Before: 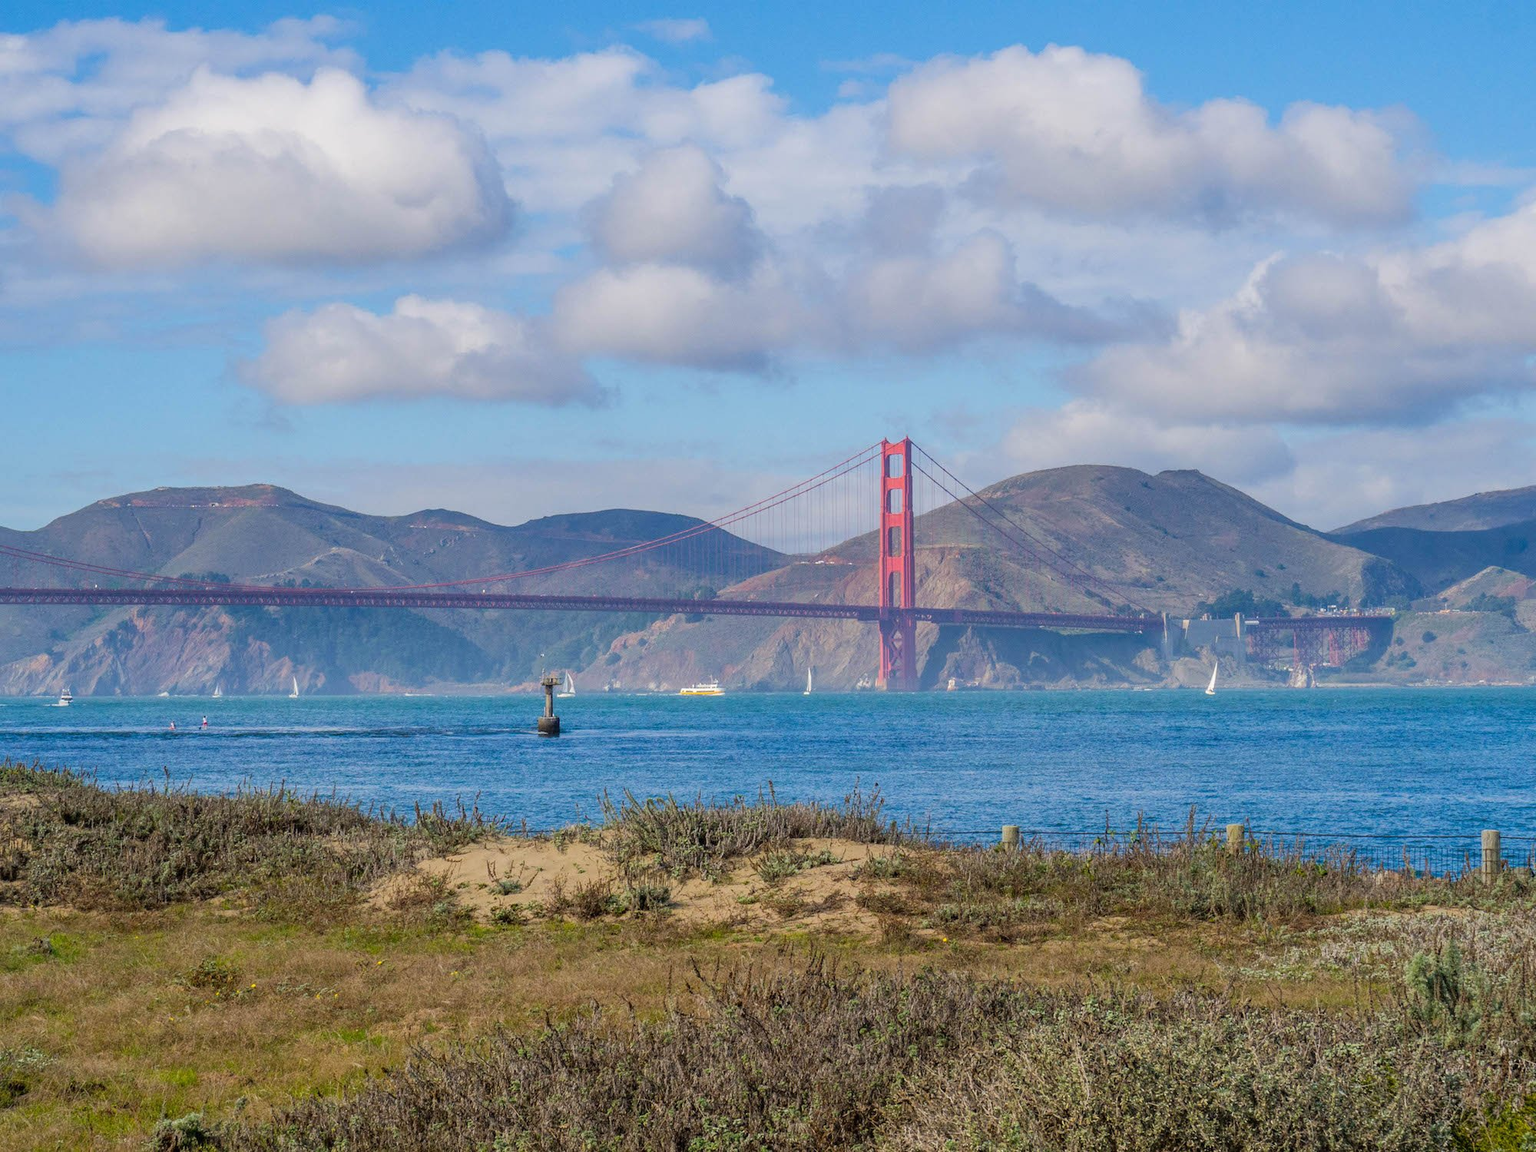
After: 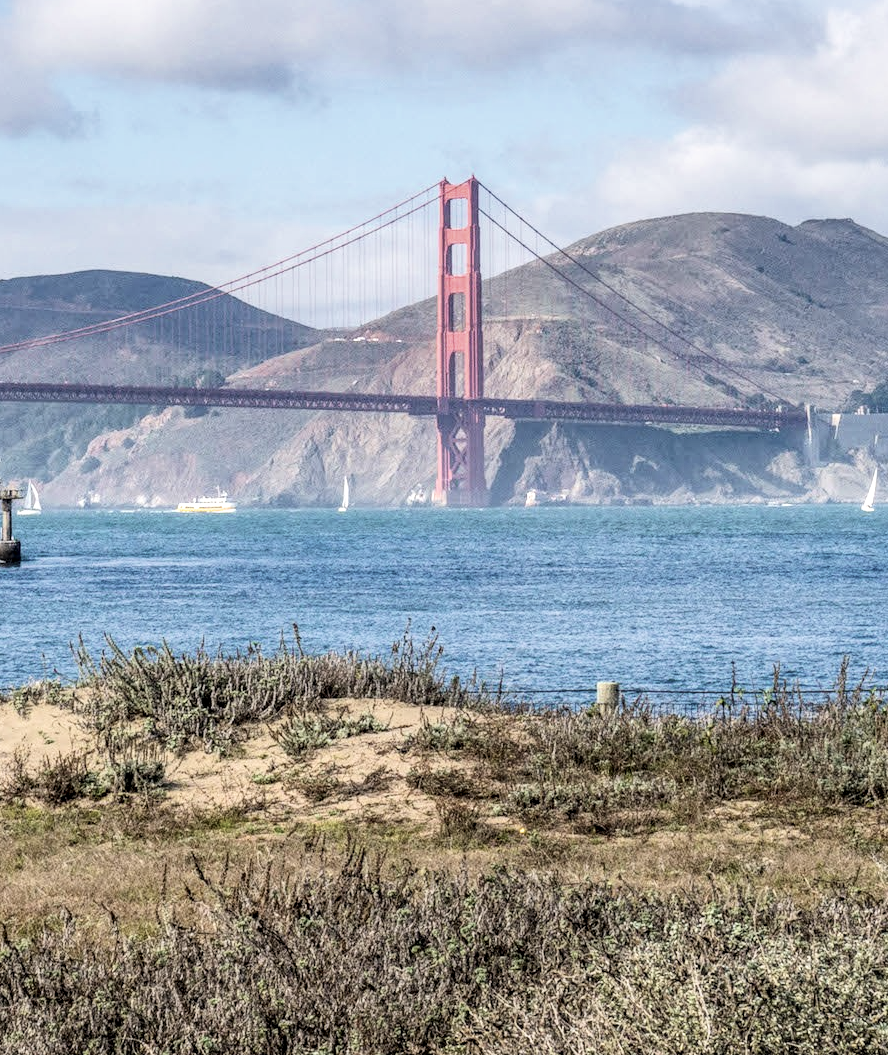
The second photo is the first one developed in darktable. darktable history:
crop: left 35.432%, top 26.233%, right 20.145%, bottom 3.432%
exposure: exposure 0.6 EV, compensate highlight preservation false
contrast brightness saturation: contrast 0.1, saturation -0.36
local contrast: detail 130%
filmic rgb: black relative exposure -8.07 EV, white relative exposure 3 EV, hardness 5.35, contrast 1.25
